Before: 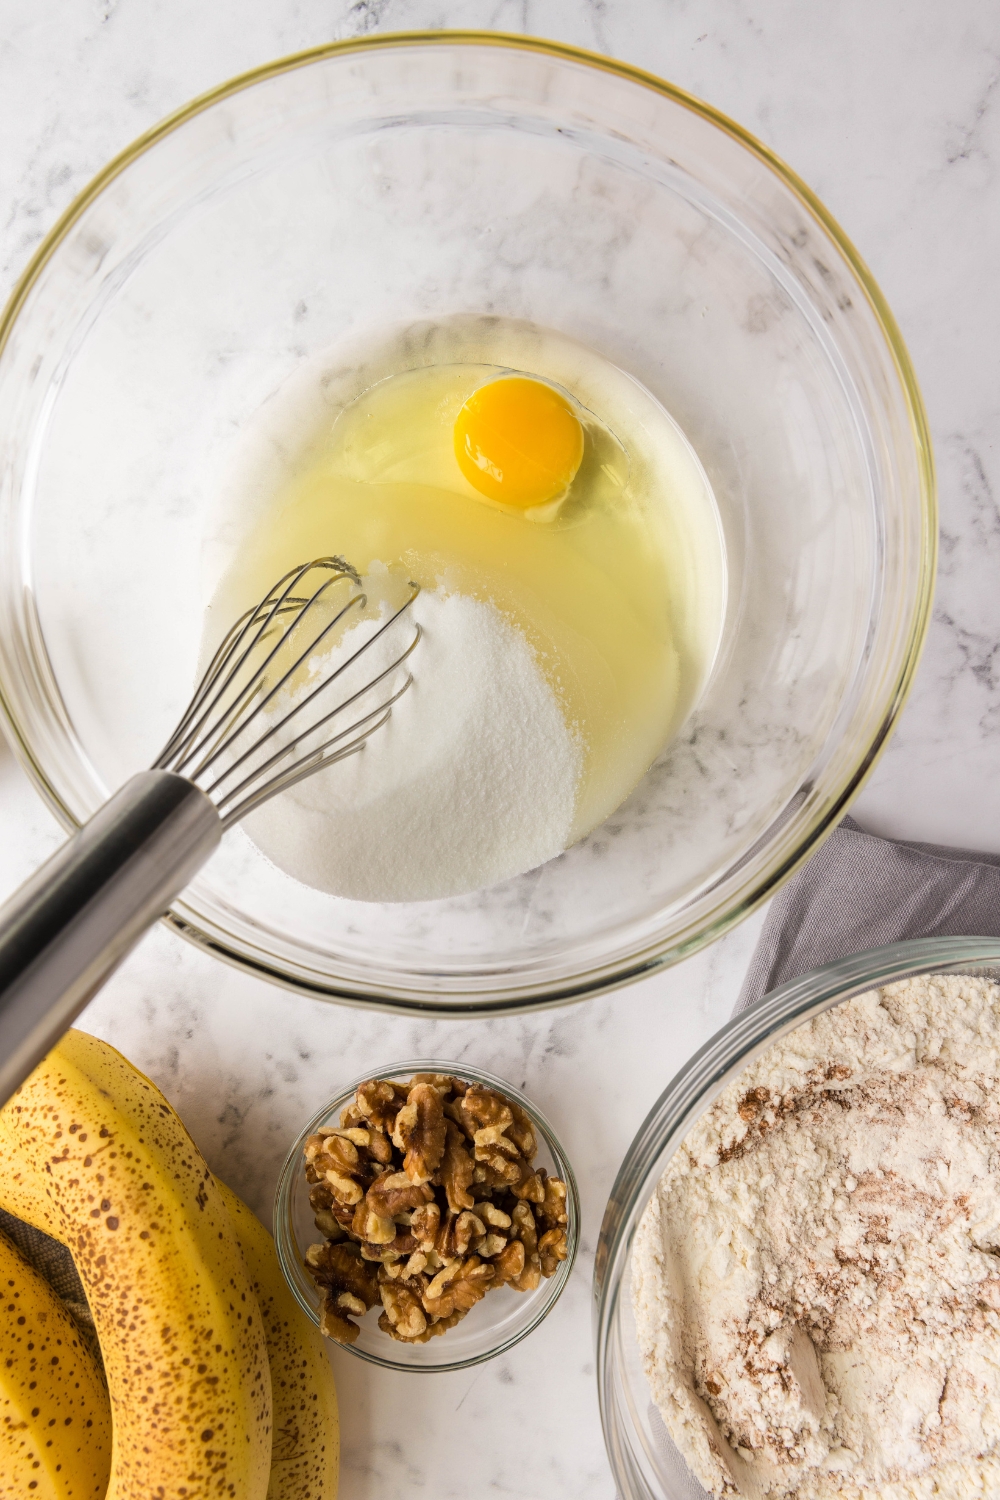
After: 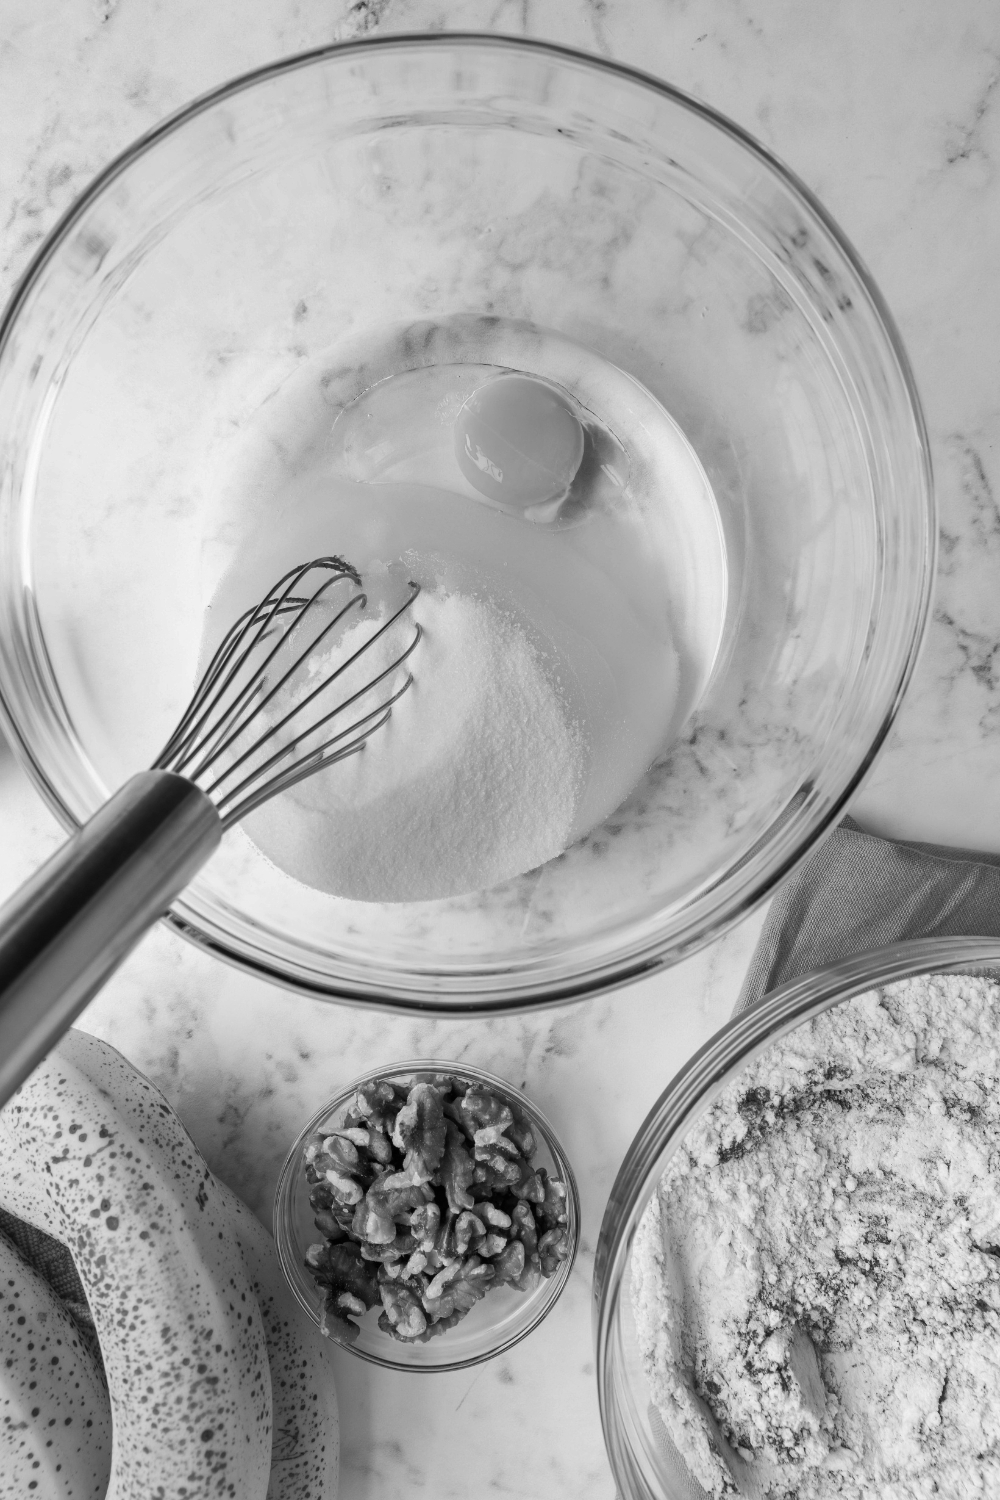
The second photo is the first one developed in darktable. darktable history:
monochrome: a 16.06, b 15.48, size 1
shadows and highlights: radius 133.83, soften with gaussian
